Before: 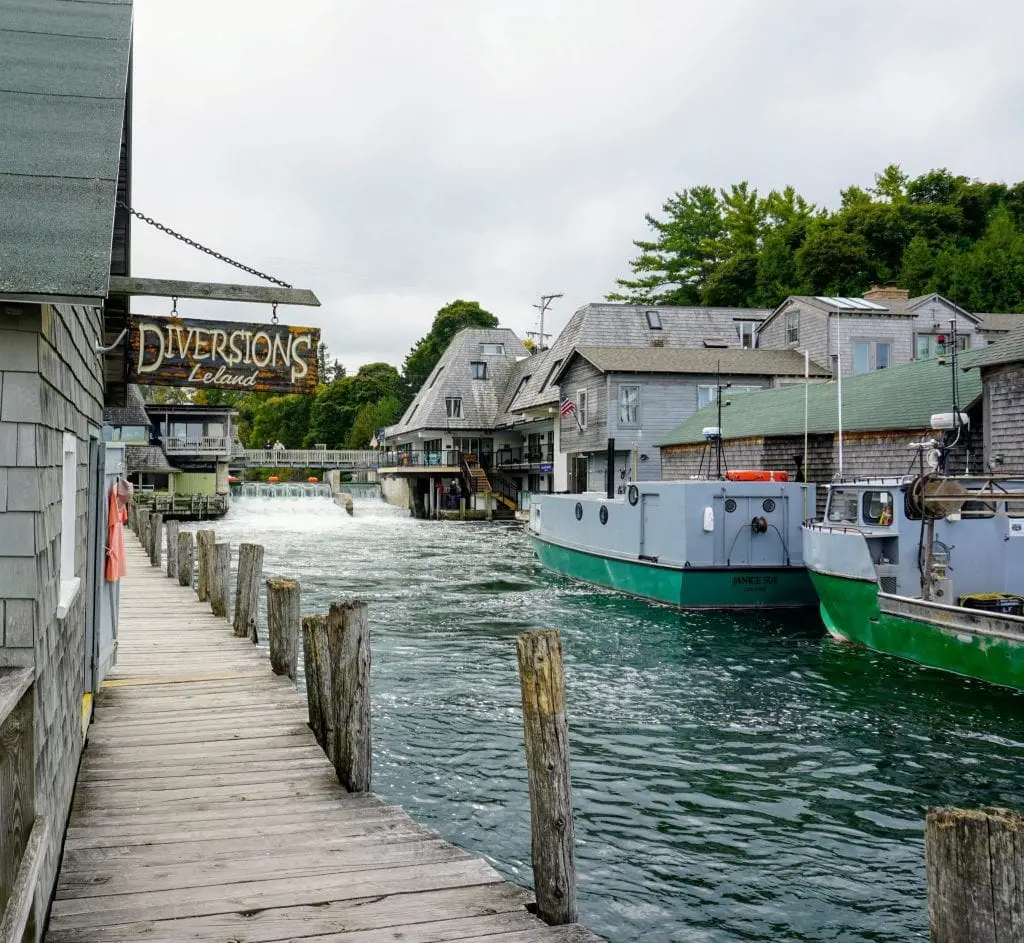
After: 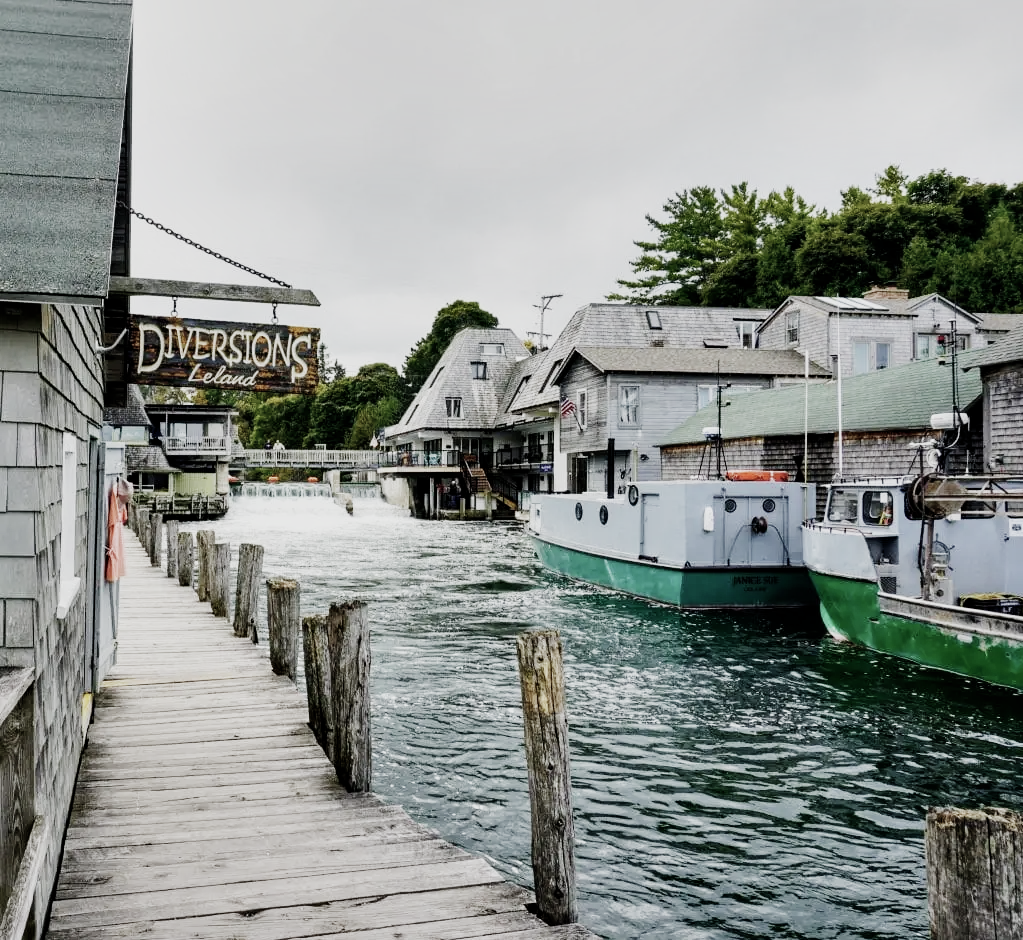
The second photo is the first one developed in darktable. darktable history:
crop: top 0.05%, bottom 0.098%
exposure: exposure 0.485 EV, compensate highlight preservation false
contrast brightness saturation: contrast 0.1, saturation -0.36
color zones: mix -62.47%
sigmoid: skew -0.2, preserve hue 0%, red attenuation 0.1, red rotation 0.035, green attenuation 0.1, green rotation -0.017, blue attenuation 0.15, blue rotation -0.052, base primaries Rec2020
shadows and highlights: shadows 40, highlights -54, highlights color adjustment 46%, low approximation 0.01, soften with gaussian
contrast equalizer: octaves 7, y [[0.6 ×6], [0.55 ×6], [0 ×6], [0 ×6], [0 ×6]], mix 0.15
